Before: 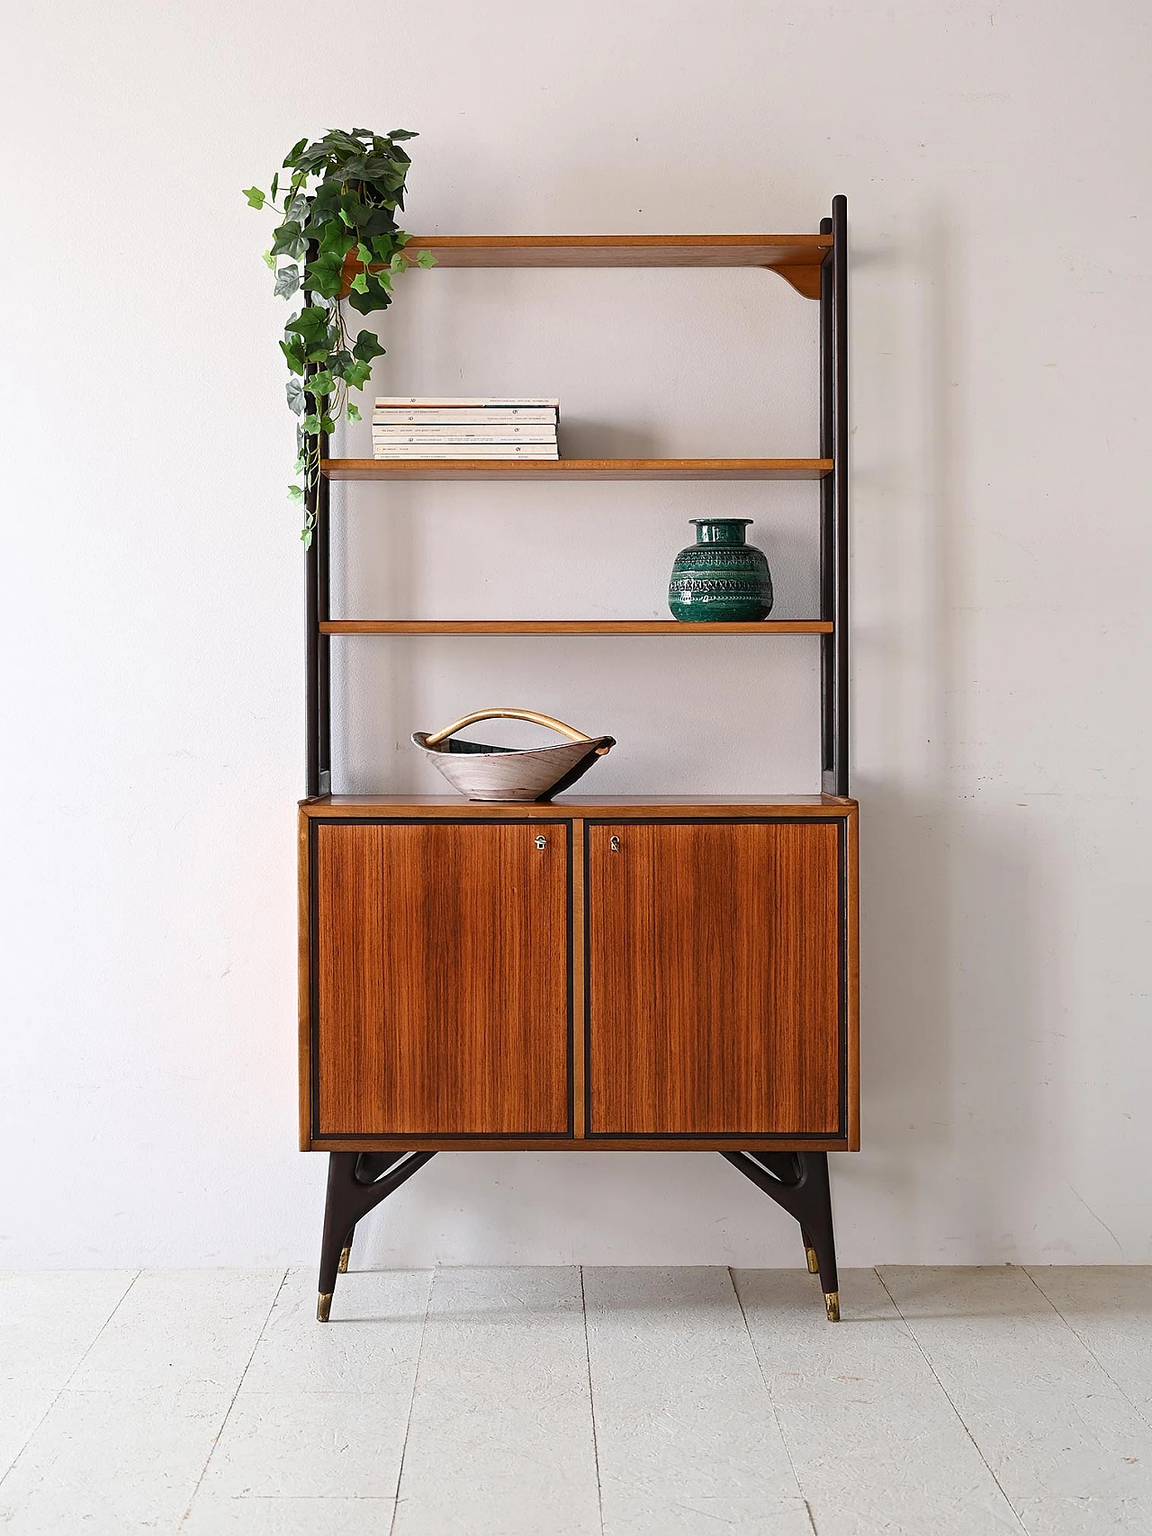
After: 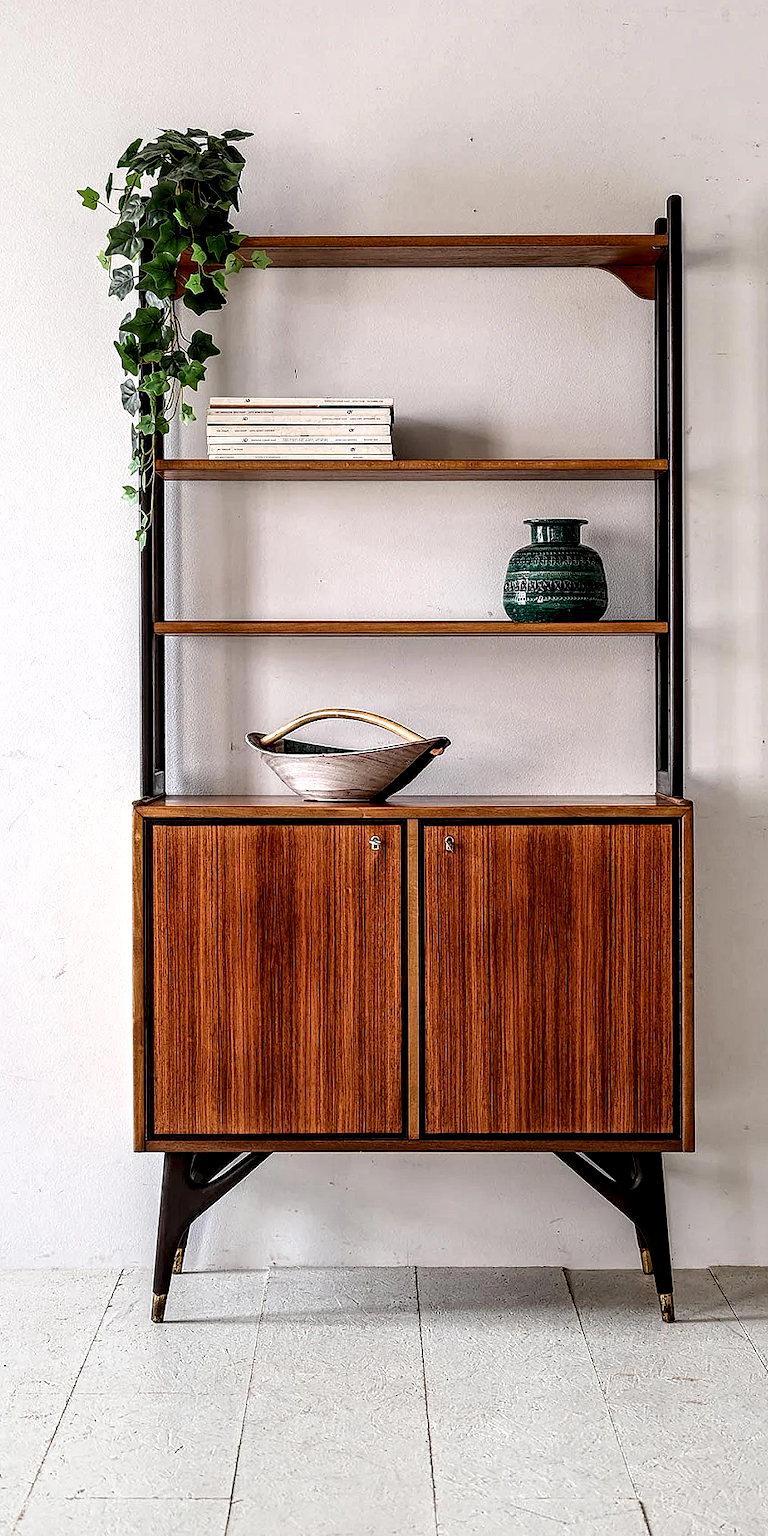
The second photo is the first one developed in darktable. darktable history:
local contrast: detail 203%
crop and rotate: left 14.436%, right 18.898%
